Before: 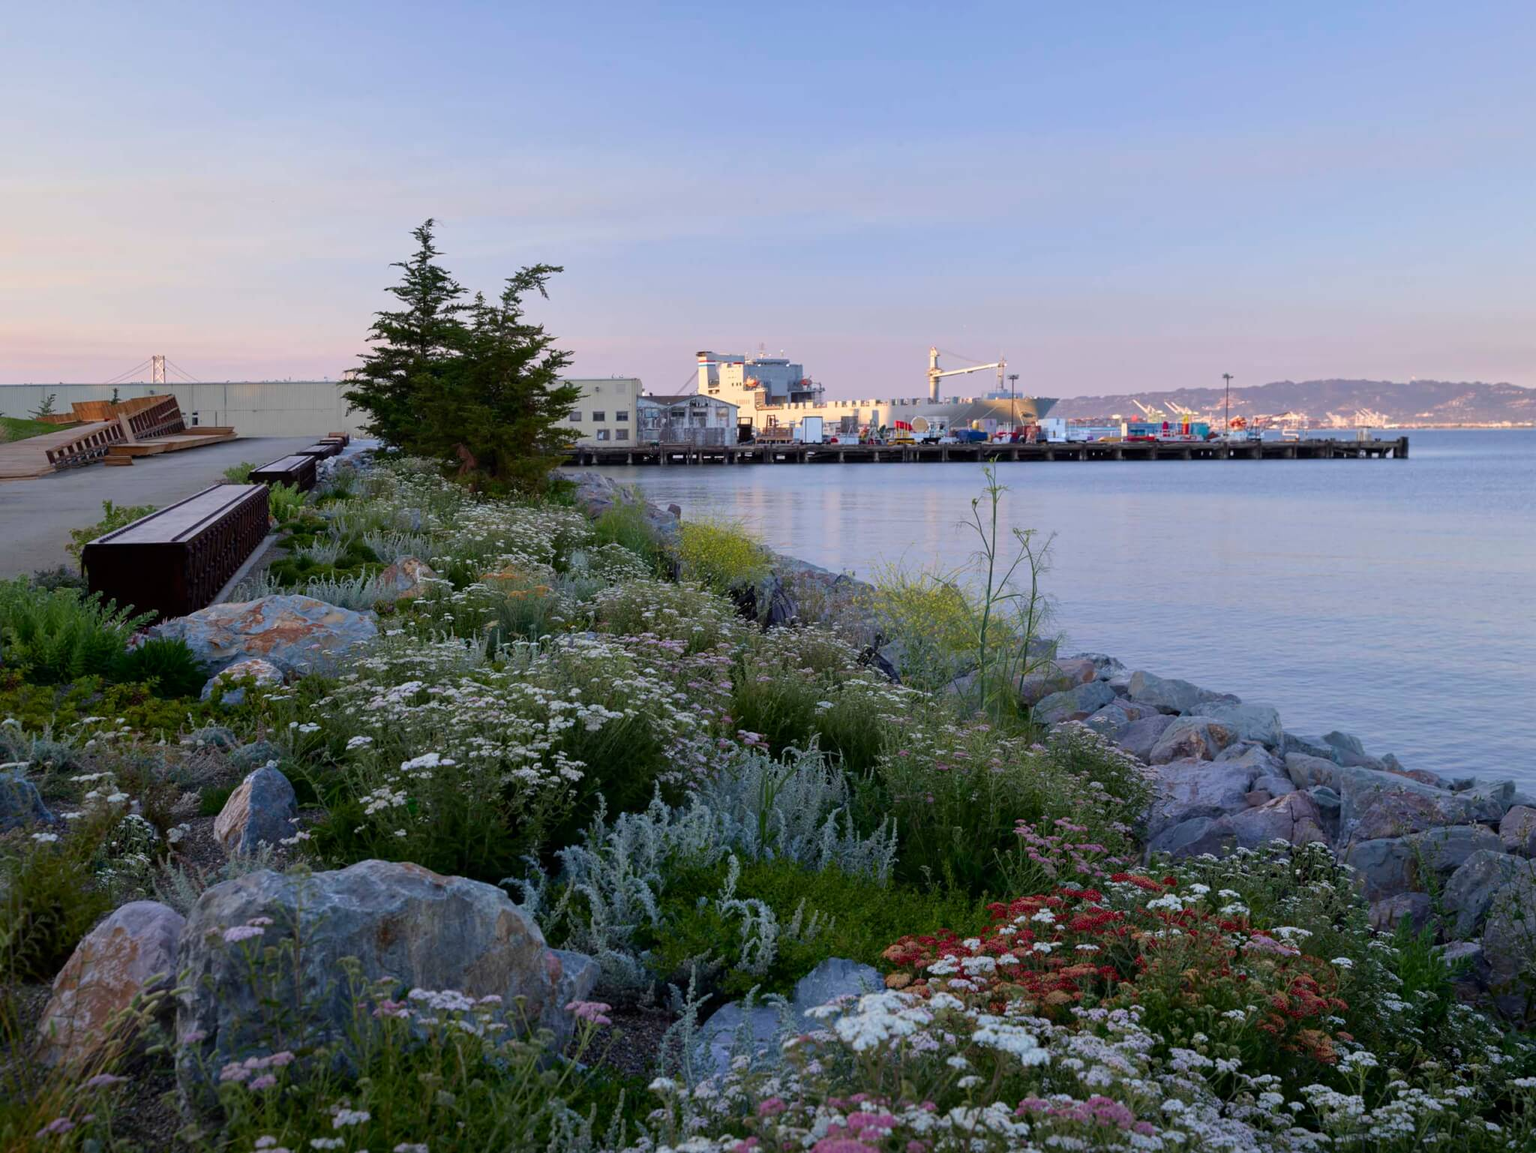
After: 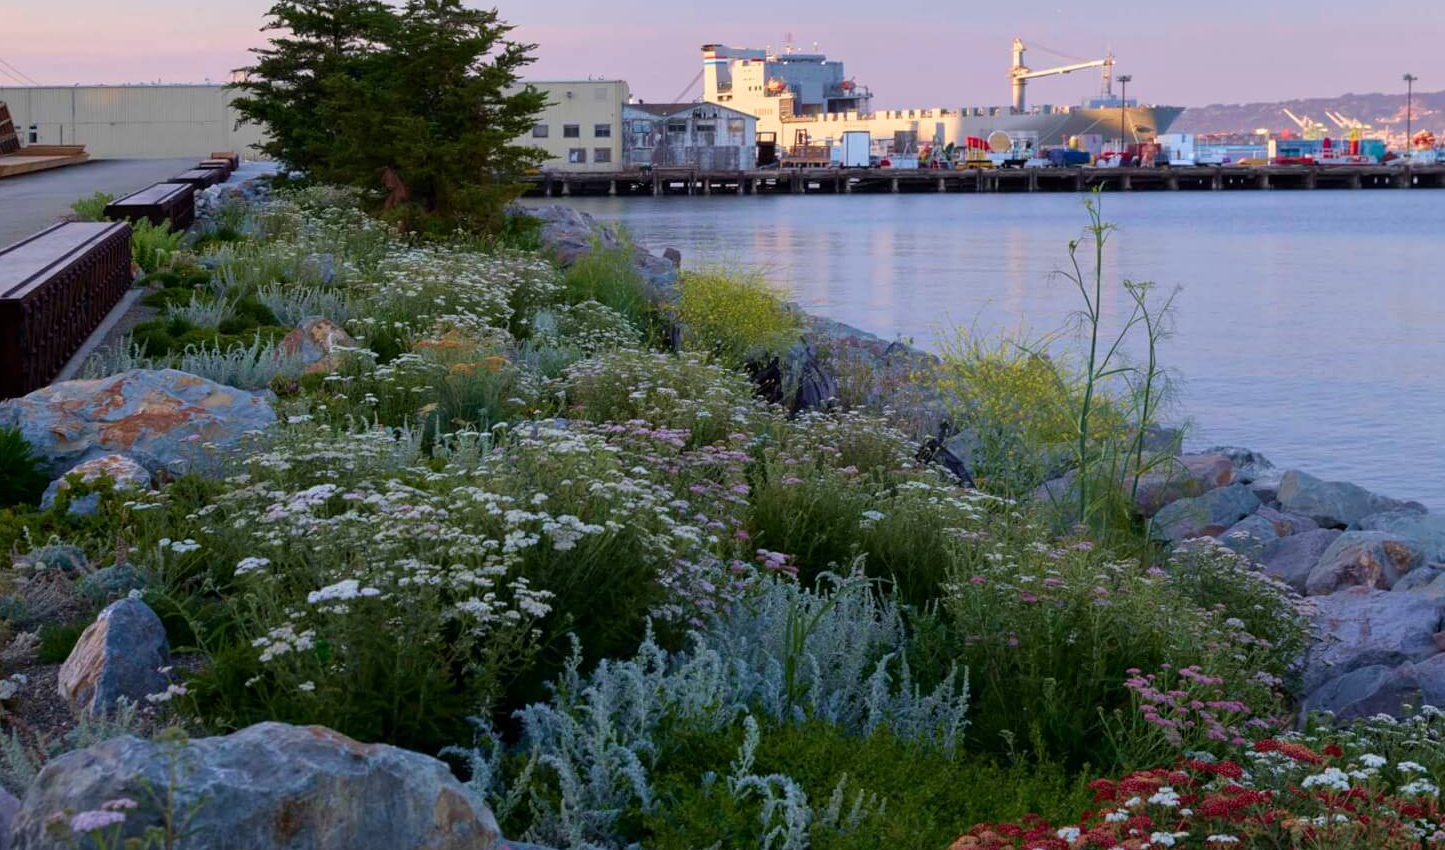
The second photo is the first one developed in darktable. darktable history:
crop: left 11.123%, top 27.61%, right 18.3%, bottom 17.034%
velvia: on, module defaults
